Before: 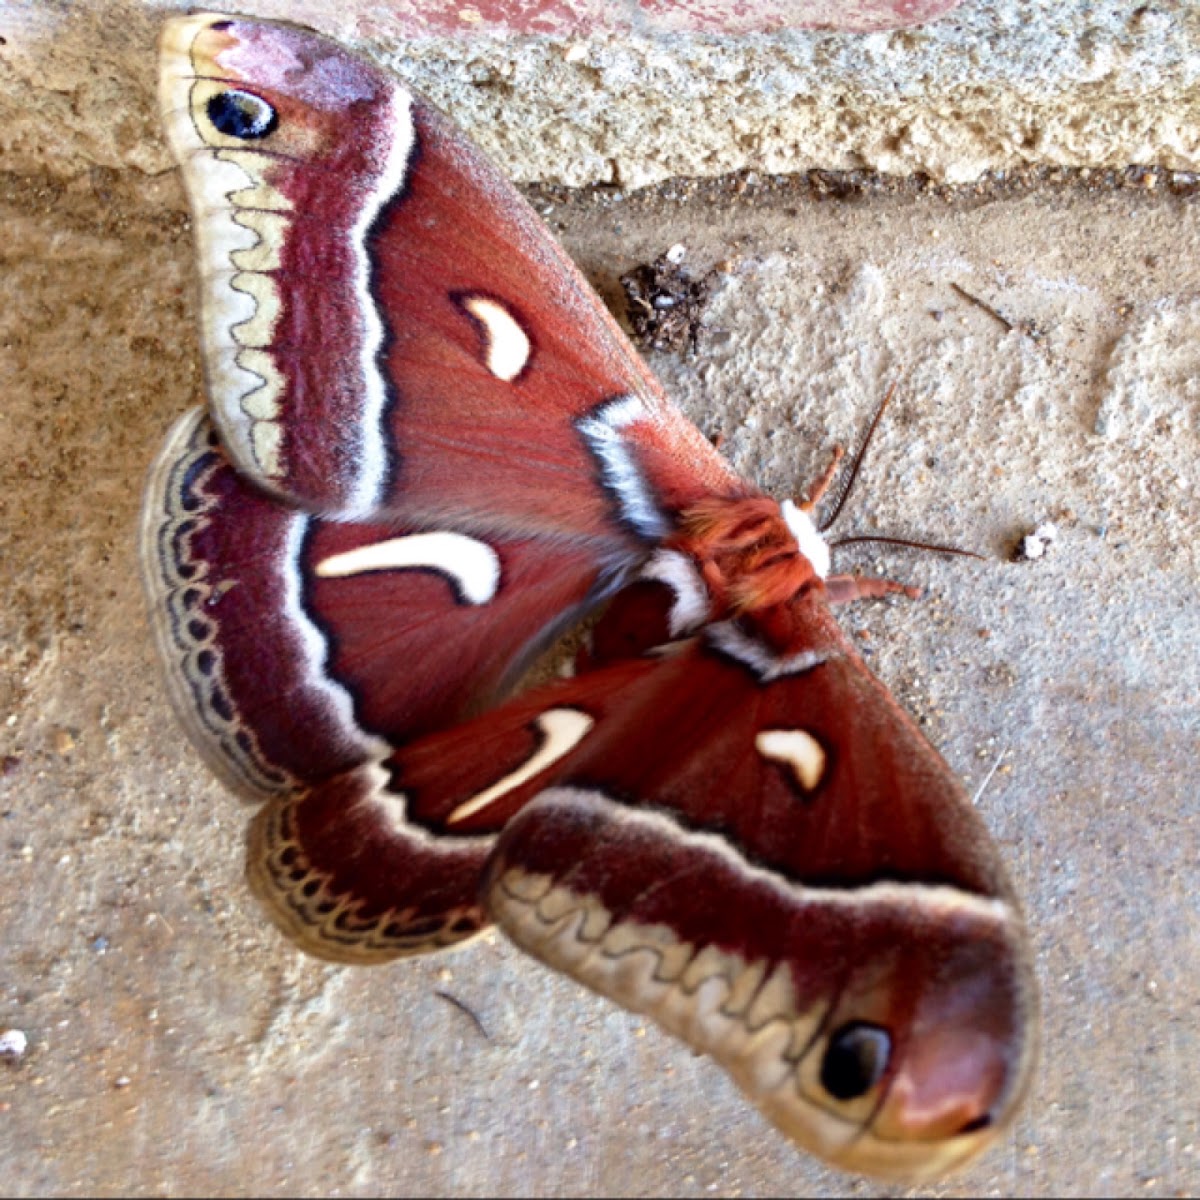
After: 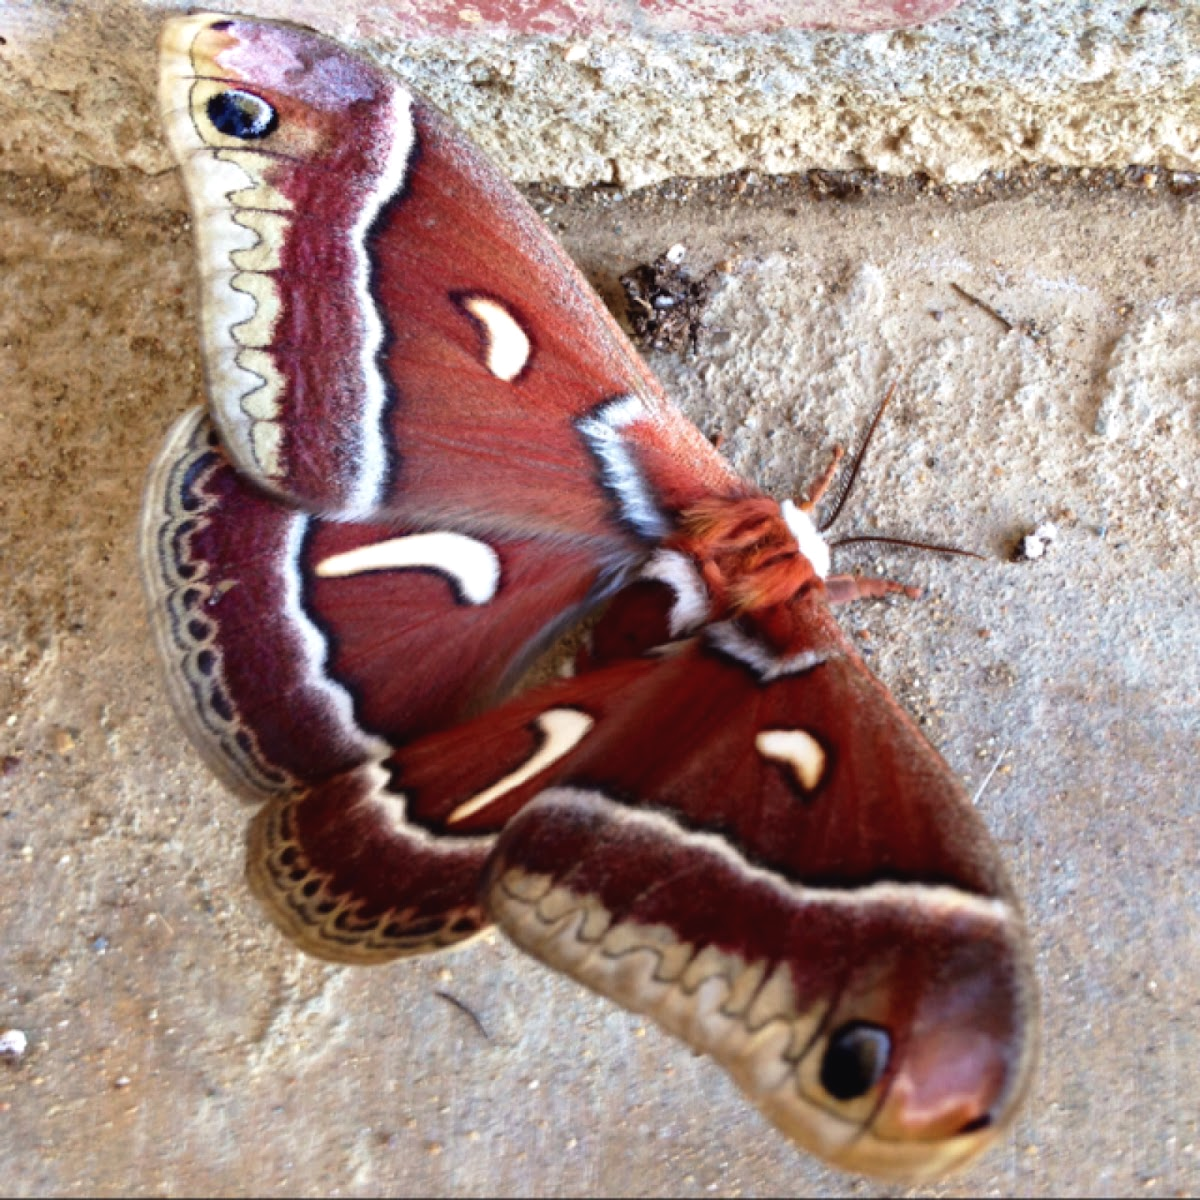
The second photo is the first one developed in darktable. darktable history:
exposure: black level correction -0.003, exposure 0.04 EV, compensate highlight preservation false
